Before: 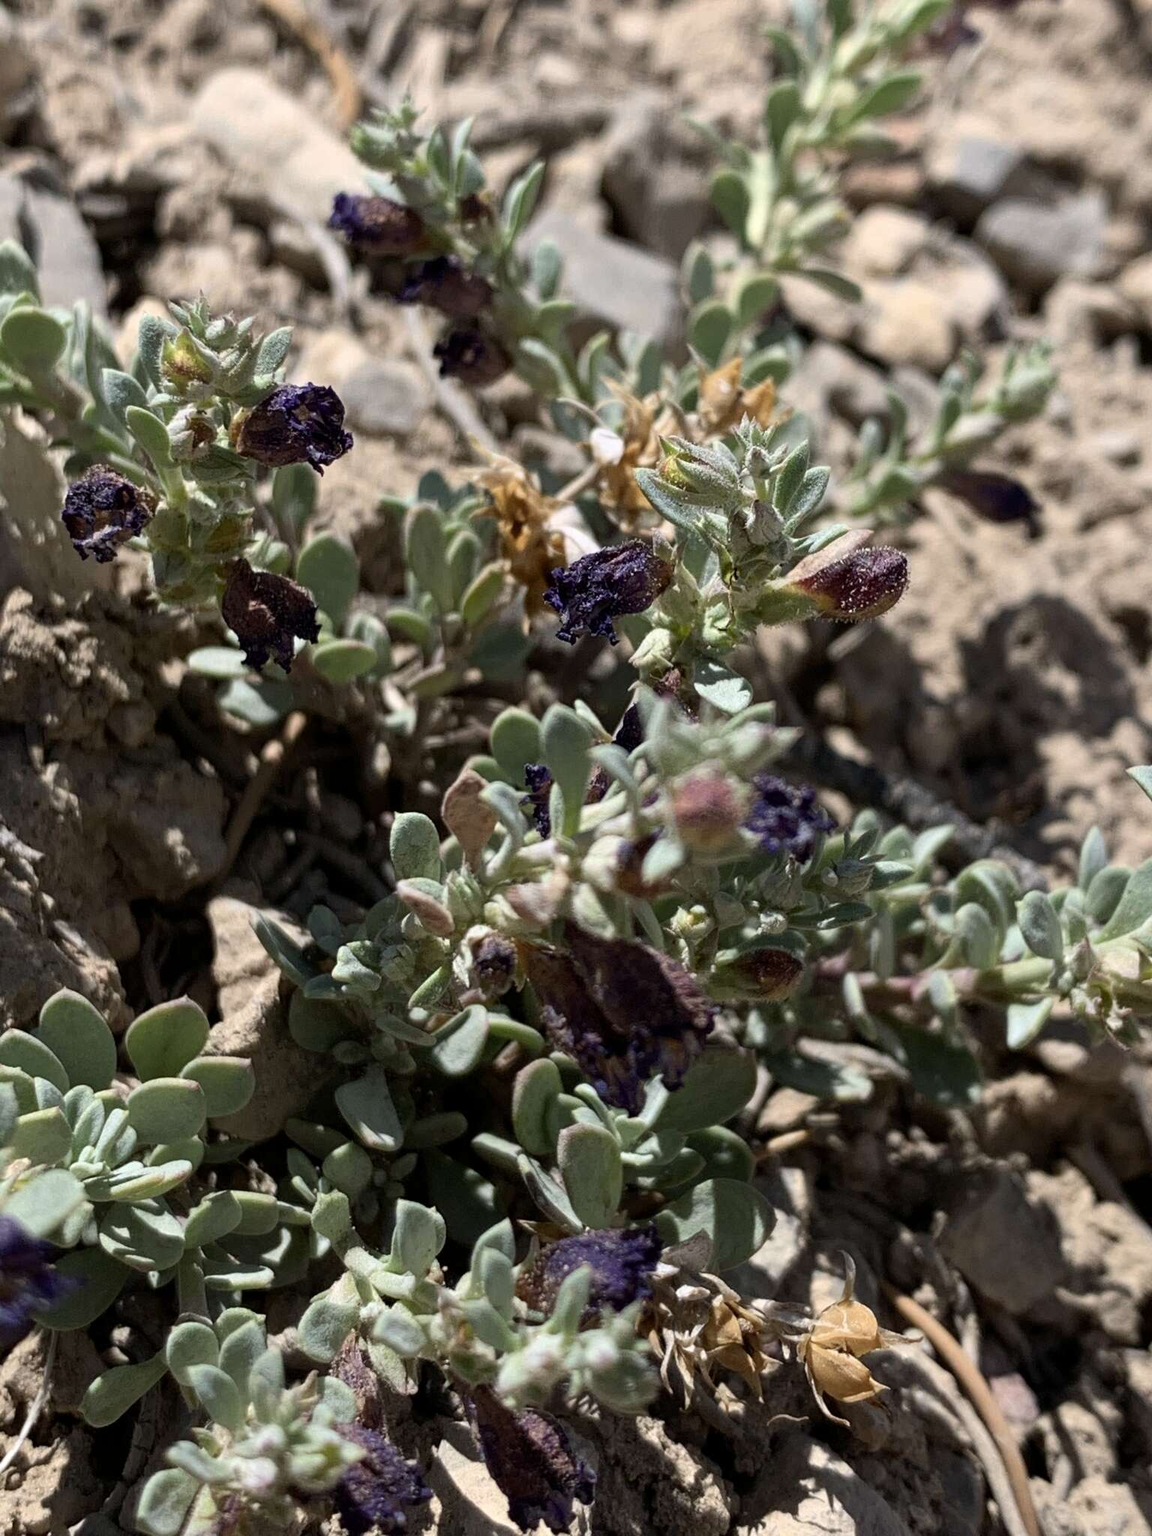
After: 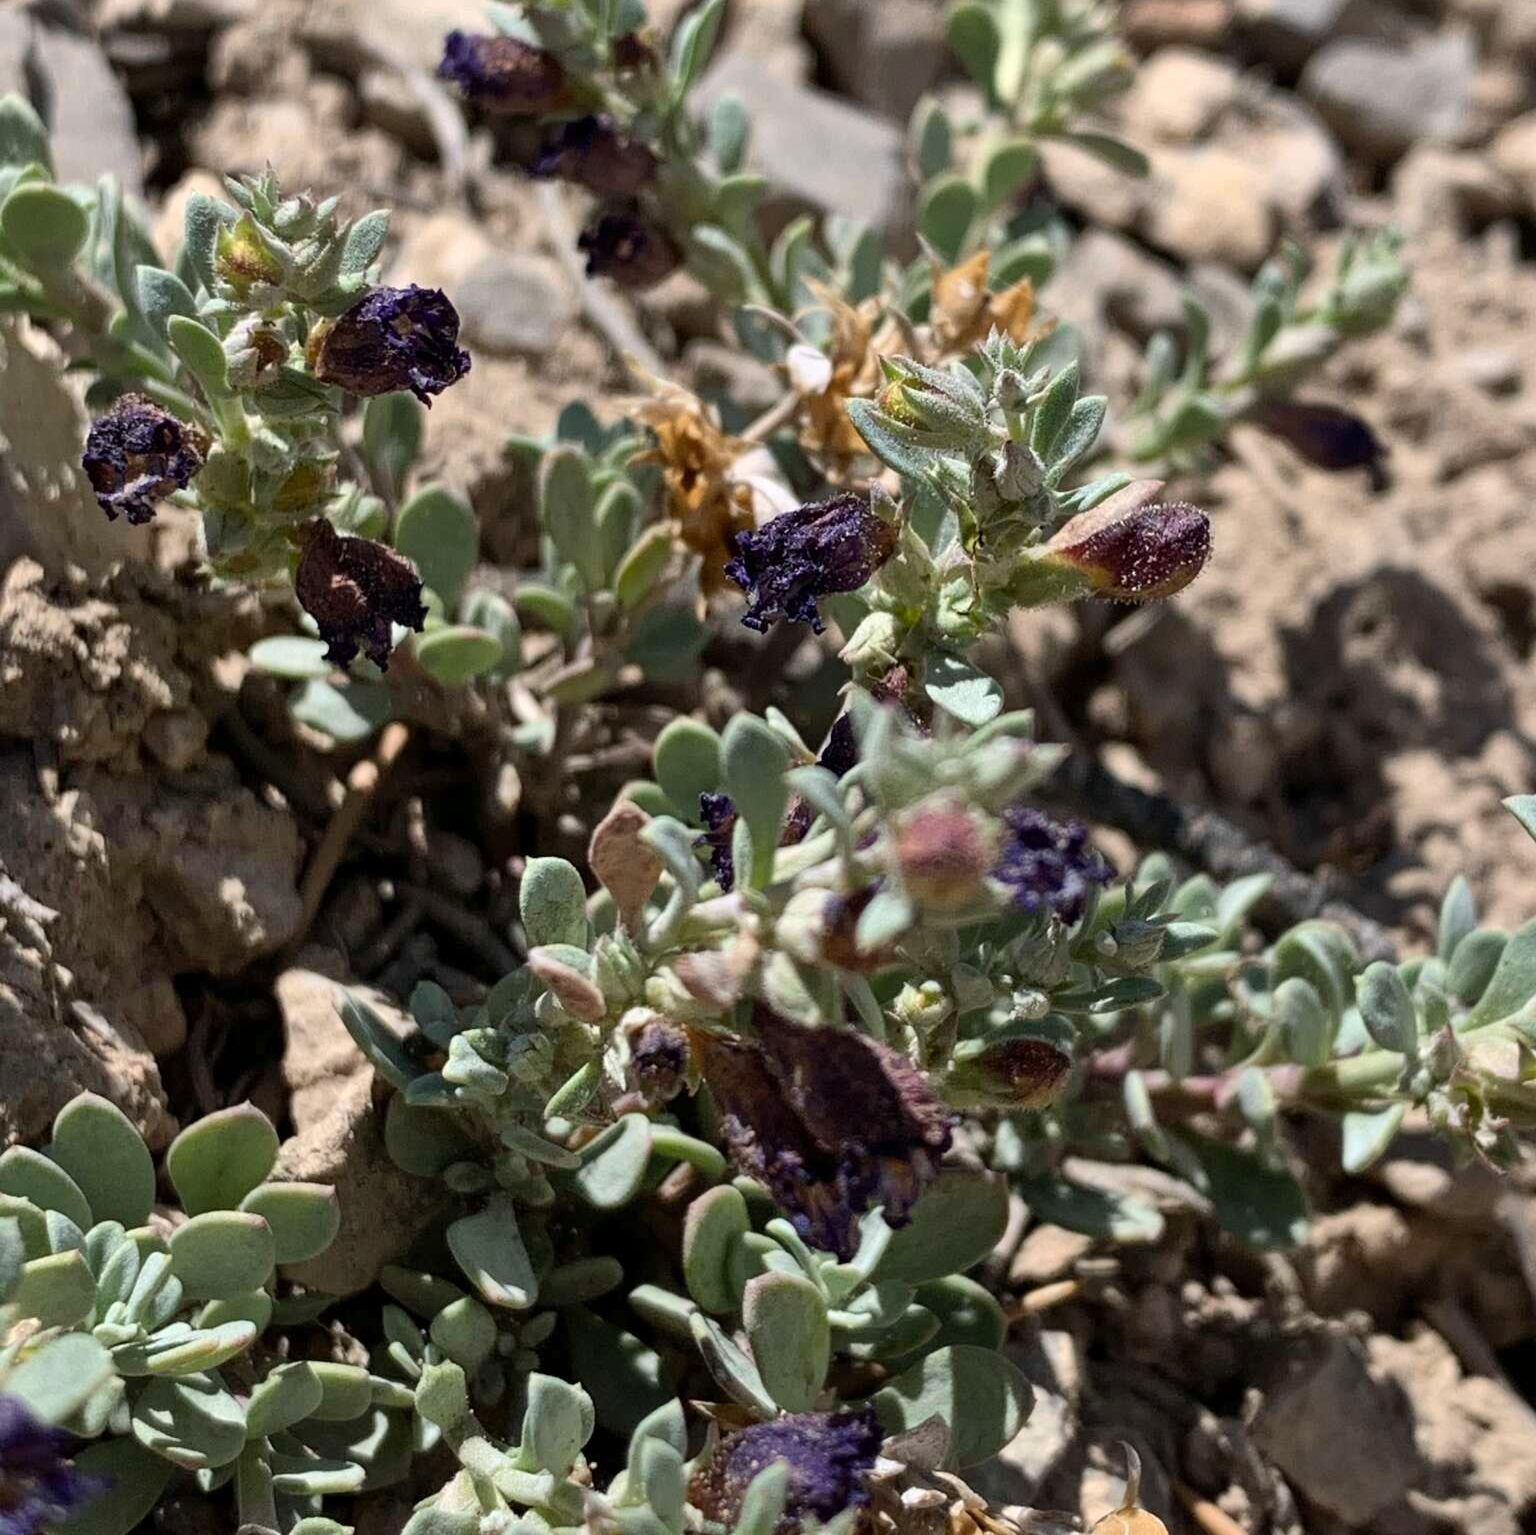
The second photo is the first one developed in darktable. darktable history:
crop: top 11.061%, bottom 13.941%
shadows and highlights: soften with gaussian
